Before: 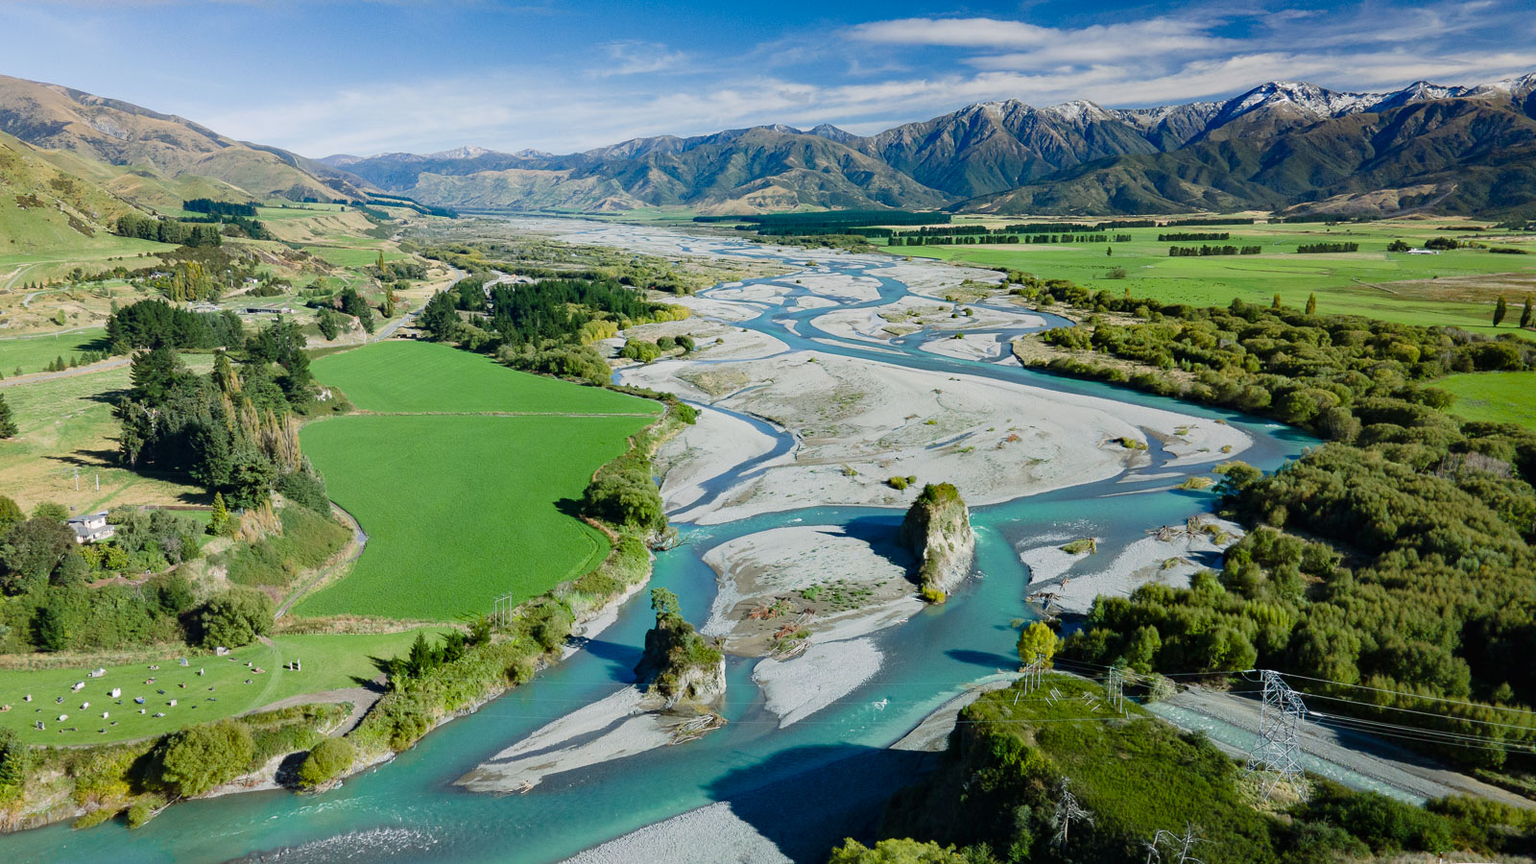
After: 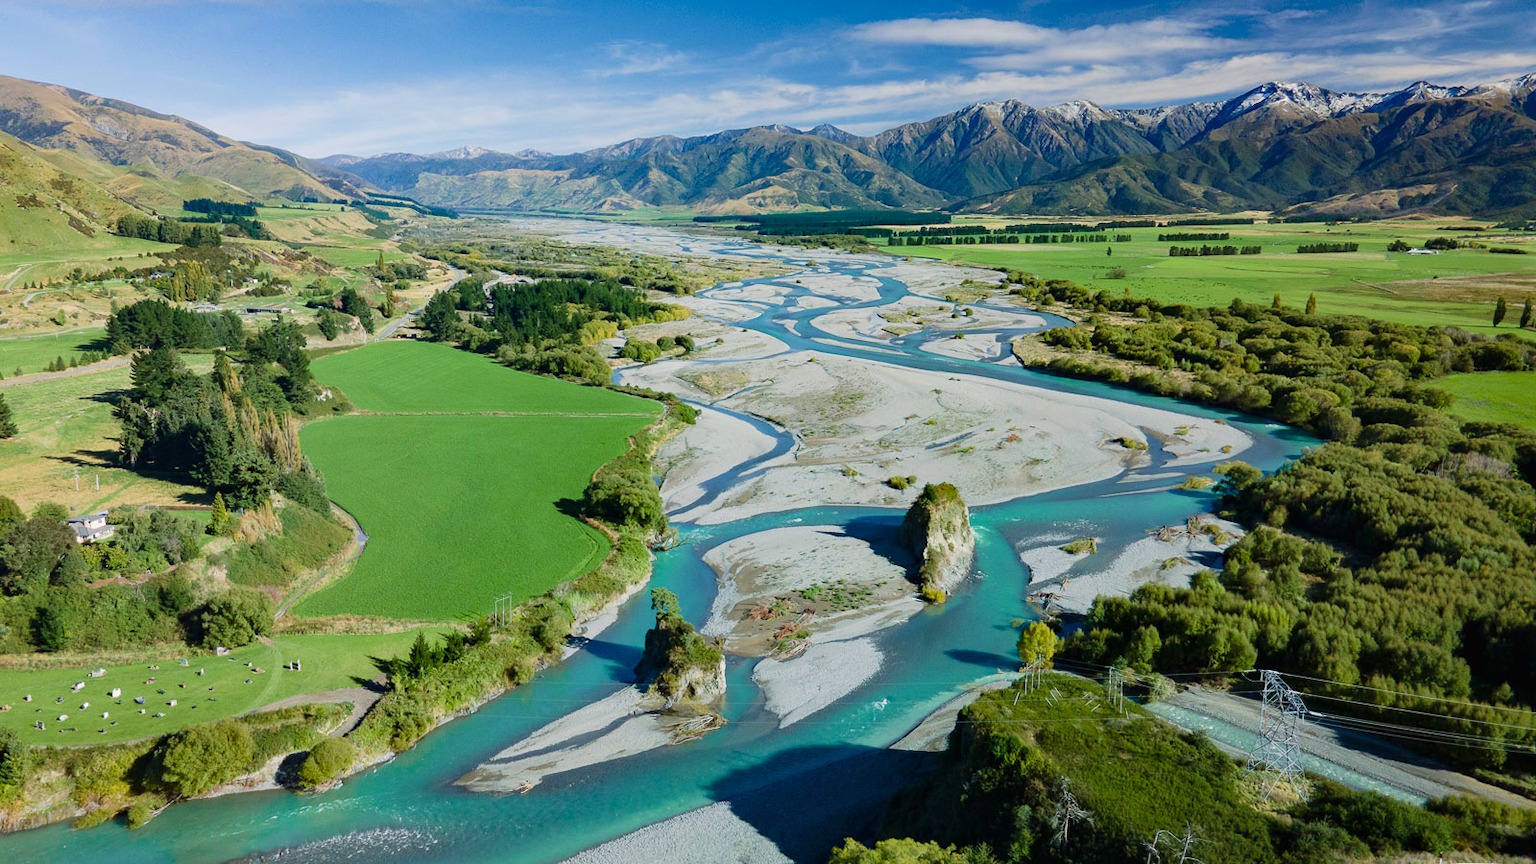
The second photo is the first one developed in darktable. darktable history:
velvia: on, module defaults
exposure: exposure -0.021 EV, compensate highlight preservation false
